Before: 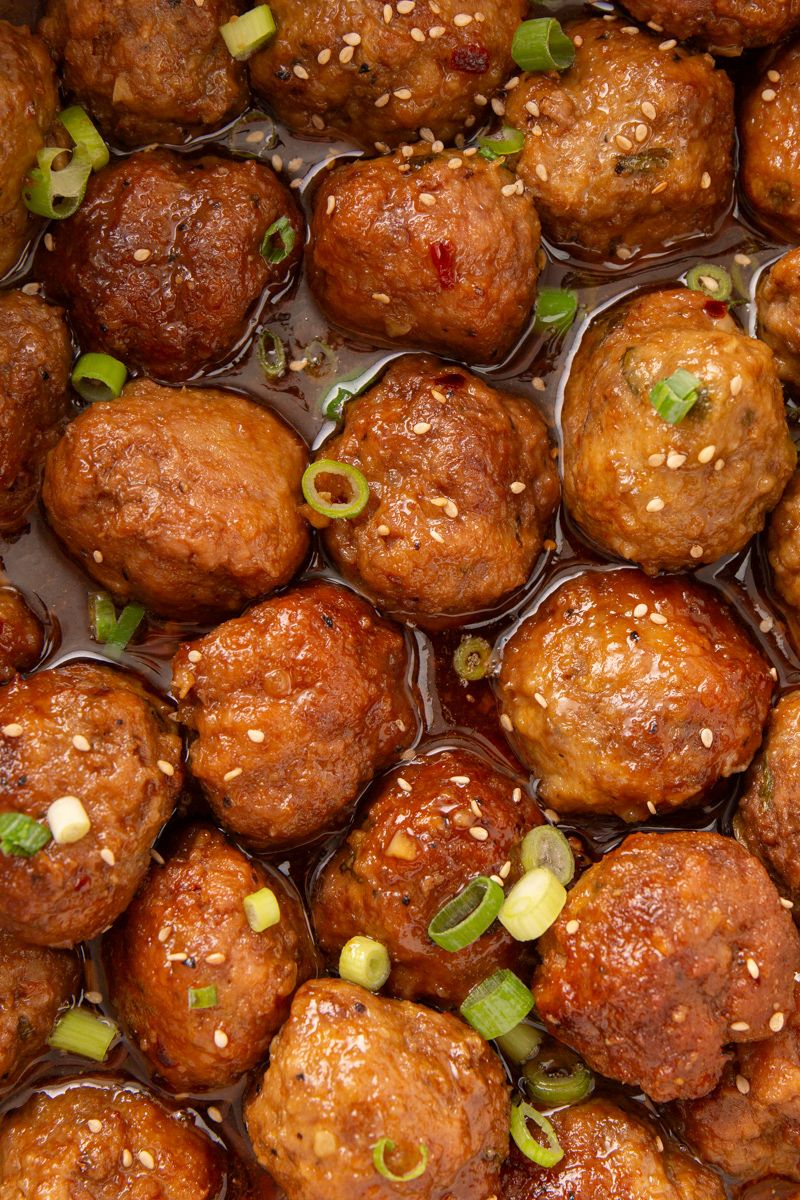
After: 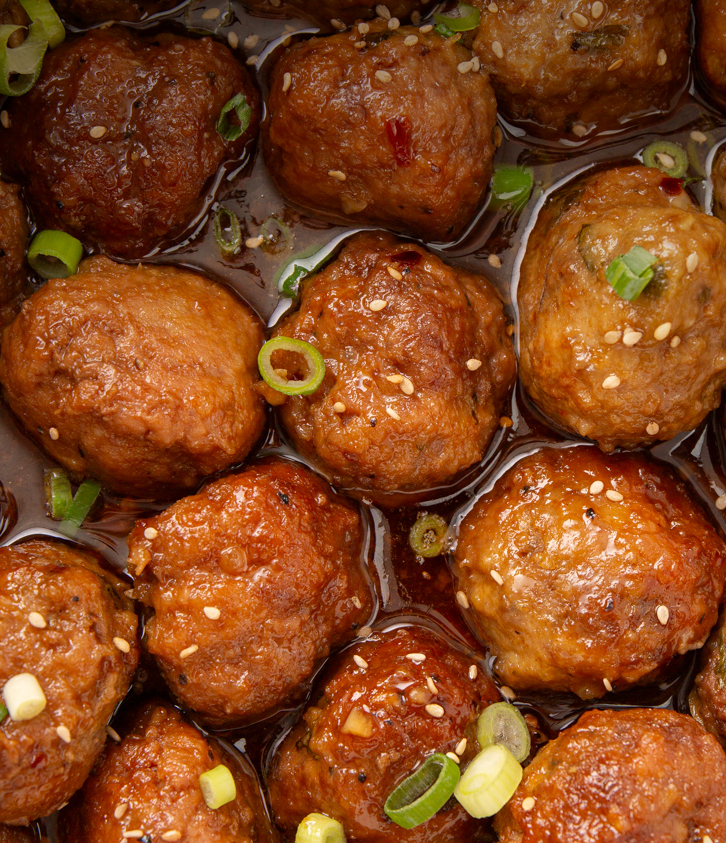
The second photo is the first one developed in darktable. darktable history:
vignetting: fall-off start 97.52%, fall-off radius 100%, brightness -0.574, saturation 0, center (-0.027, 0.404), width/height ratio 1.368, unbound false
crop: left 5.596%, top 10.314%, right 3.534%, bottom 19.395%
